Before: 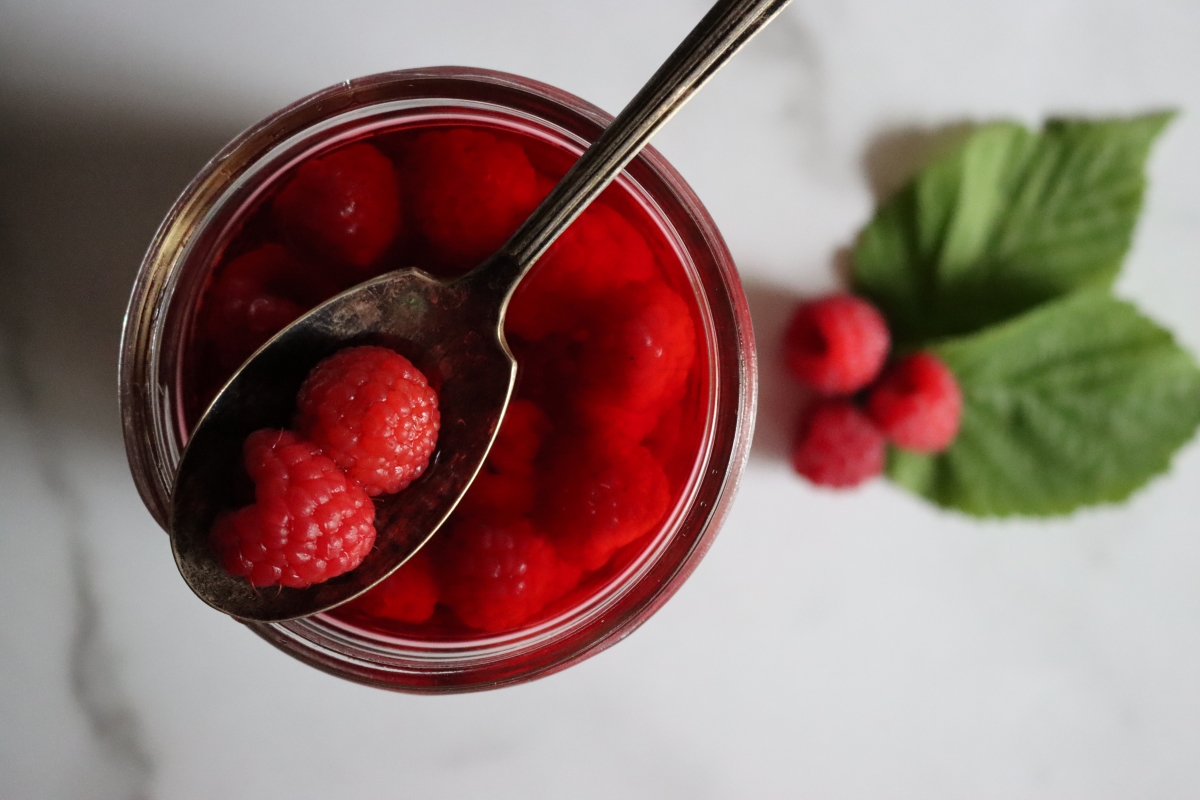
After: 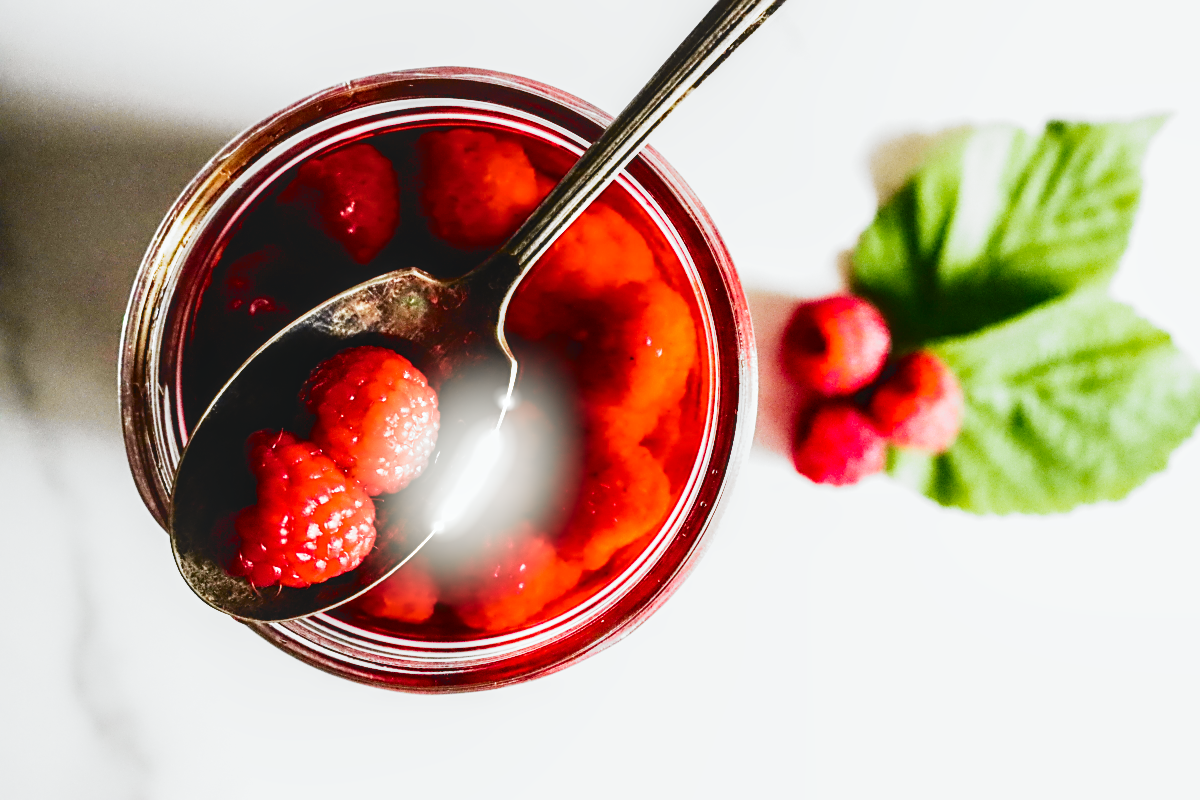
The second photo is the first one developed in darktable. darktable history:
local contrast: detail 130%
sharpen: on, module defaults
contrast equalizer: octaves 7, y [[0.5 ×4, 0.467, 0.376], [0.5 ×6], [0.5 ×6], [0 ×6], [0 ×6]]
contrast brightness saturation: contrast 0.054
filmic rgb: black relative exposure -7.65 EV, white relative exposure 4.56 EV, threshold 3 EV, hardness 3.61, preserve chrominance no, color science v5 (2021), contrast in shadows safe, contrast in highlights safe, enable highlight reconstruction true
exposure: exposure 0.154 EV, compensate highlight preservation false
tone curve: curves: ch0 [(0, 0.056) (0.049, 0.073) (0.155, 0.127) (0.33, 0.331) (0.432, 0.46) (0.601, 0.655) (0.843, 0.876) (1, 0.965)]; ch1 [(0, 0) (0.339, 0.334) (0.445, 0.419) (0.476, 0.454) (0.497, 0.494) (0.53, 0.511) (0.557, 0.549) (0.613, 0.614) (0.728, 0.729) (1, 1)]; ch2 [(0, 0) (0.327, 0.318) (0.417, 0.426) (0.46, 0.453) (0.502, 0.5) (0.526, 0.52) (0.54, 0.543) (0.606, 0.61) (0.74, 0.716) (1, 1)], color space Lab, independent channels, preserve colors none
color balance rgb: power › hue 208.02°, perceptual saturation grading › global saturation 20.948%, perceptual saturation grading › highlights -19.666%, perceptual saturation grading › shadows 29.247%, perceptual brilliance grading › global brilliance 34.762%, perceptual brilliance grading › highlights 49.636%, perceptual brilliance grading › mid-tones 59.593%, perceptual brilliance grading › shadows 34.187%
